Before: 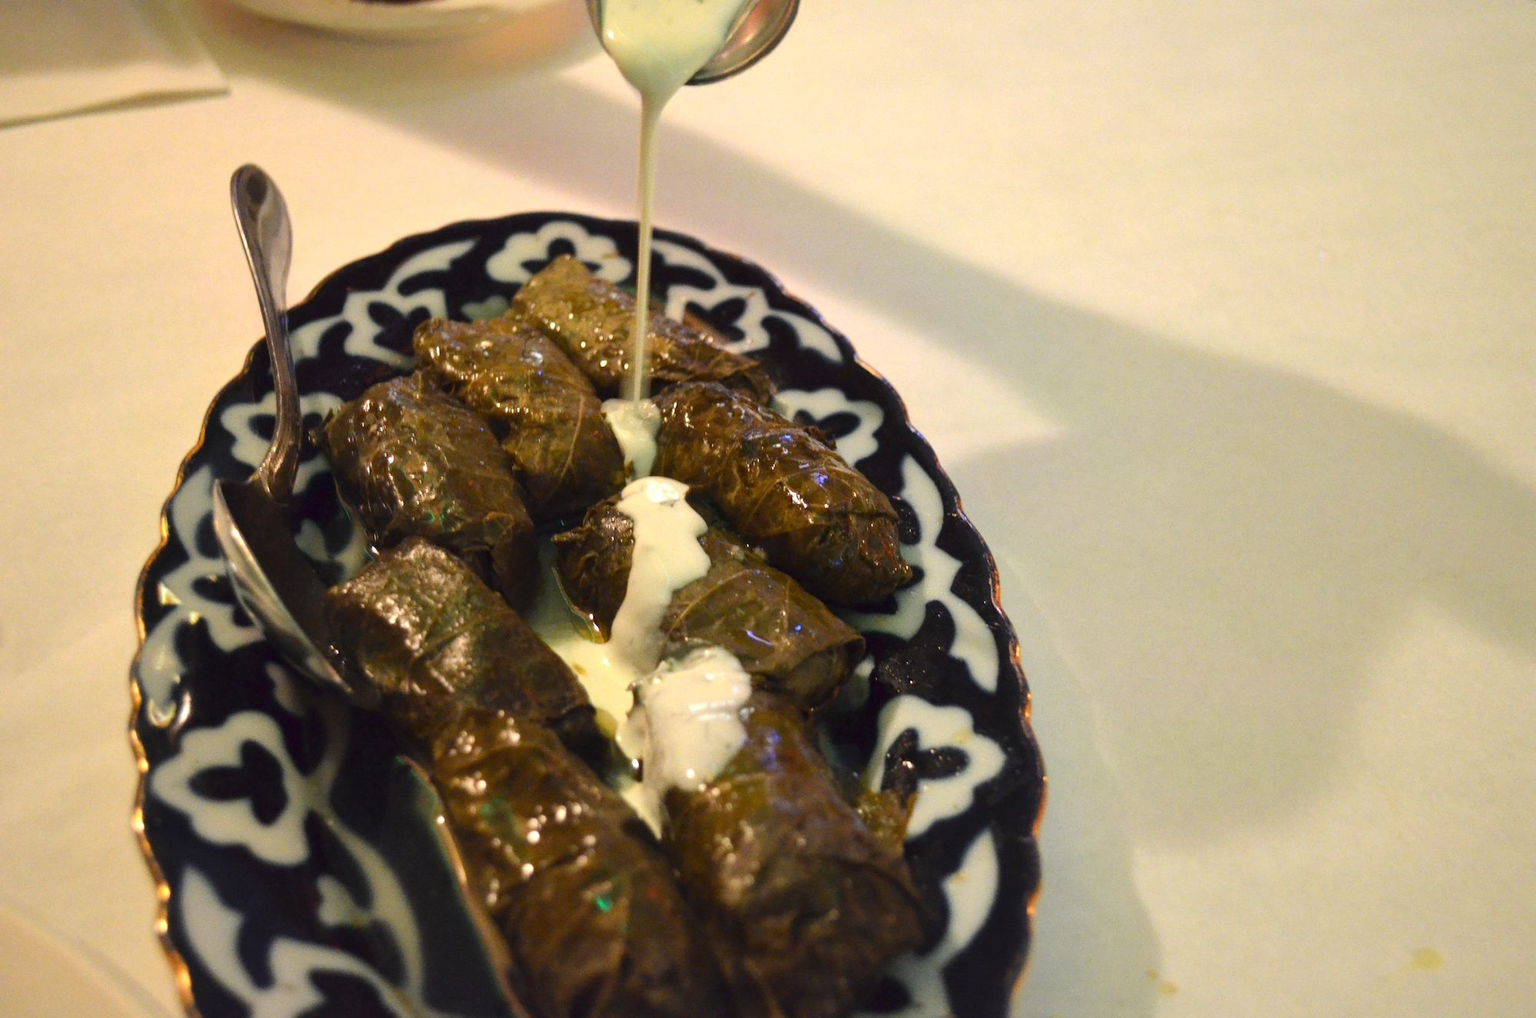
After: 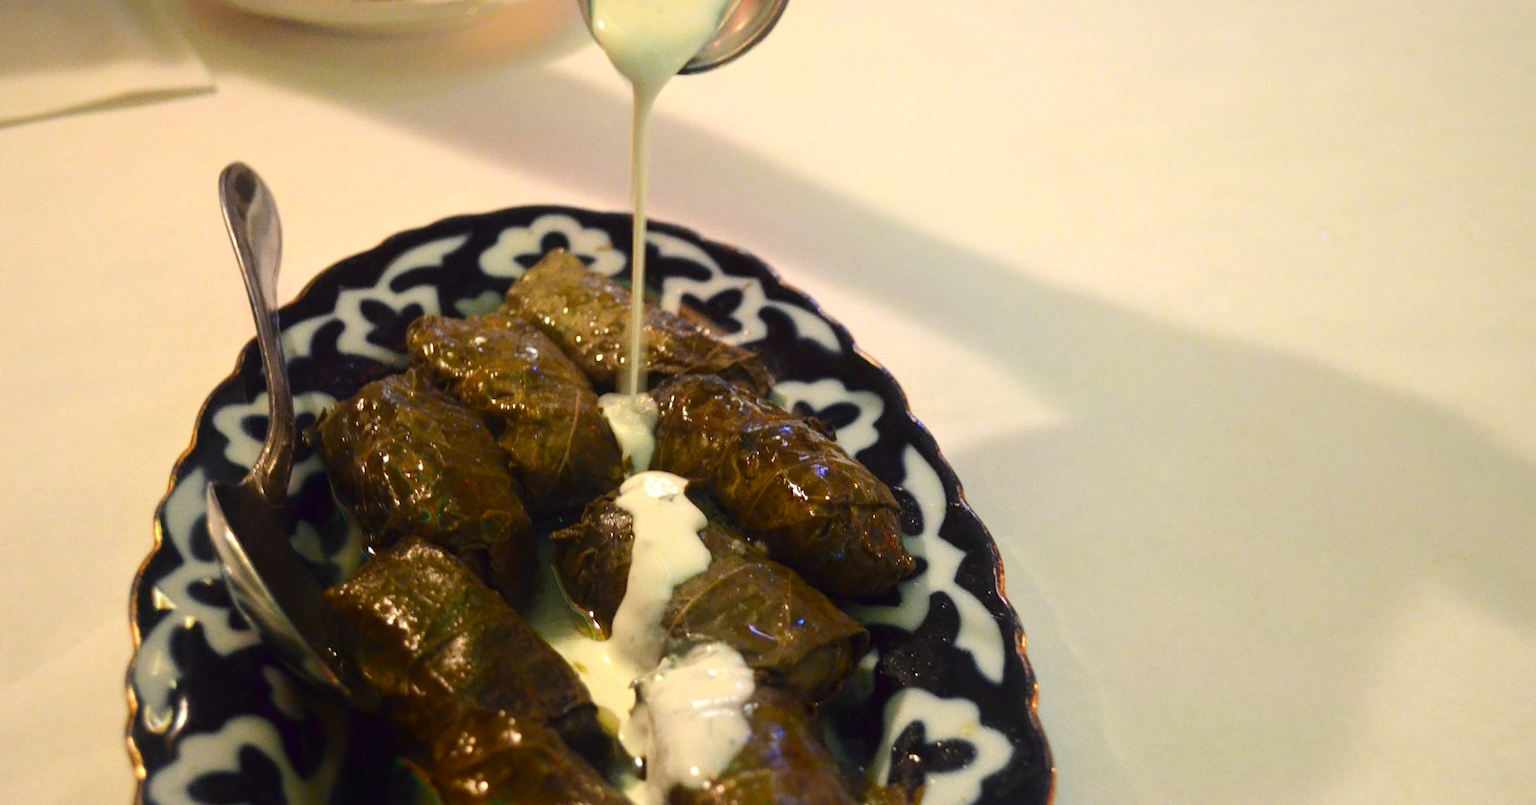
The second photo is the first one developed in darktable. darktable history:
rotate and perspective: rotation -1°, crop left 0.011, crop right 0.989, crop top 0.025, crop bottom 0.975
shadows and highlights: shadows -70, highlights 35, soften with gaussian
crop: bottom 19.644%
